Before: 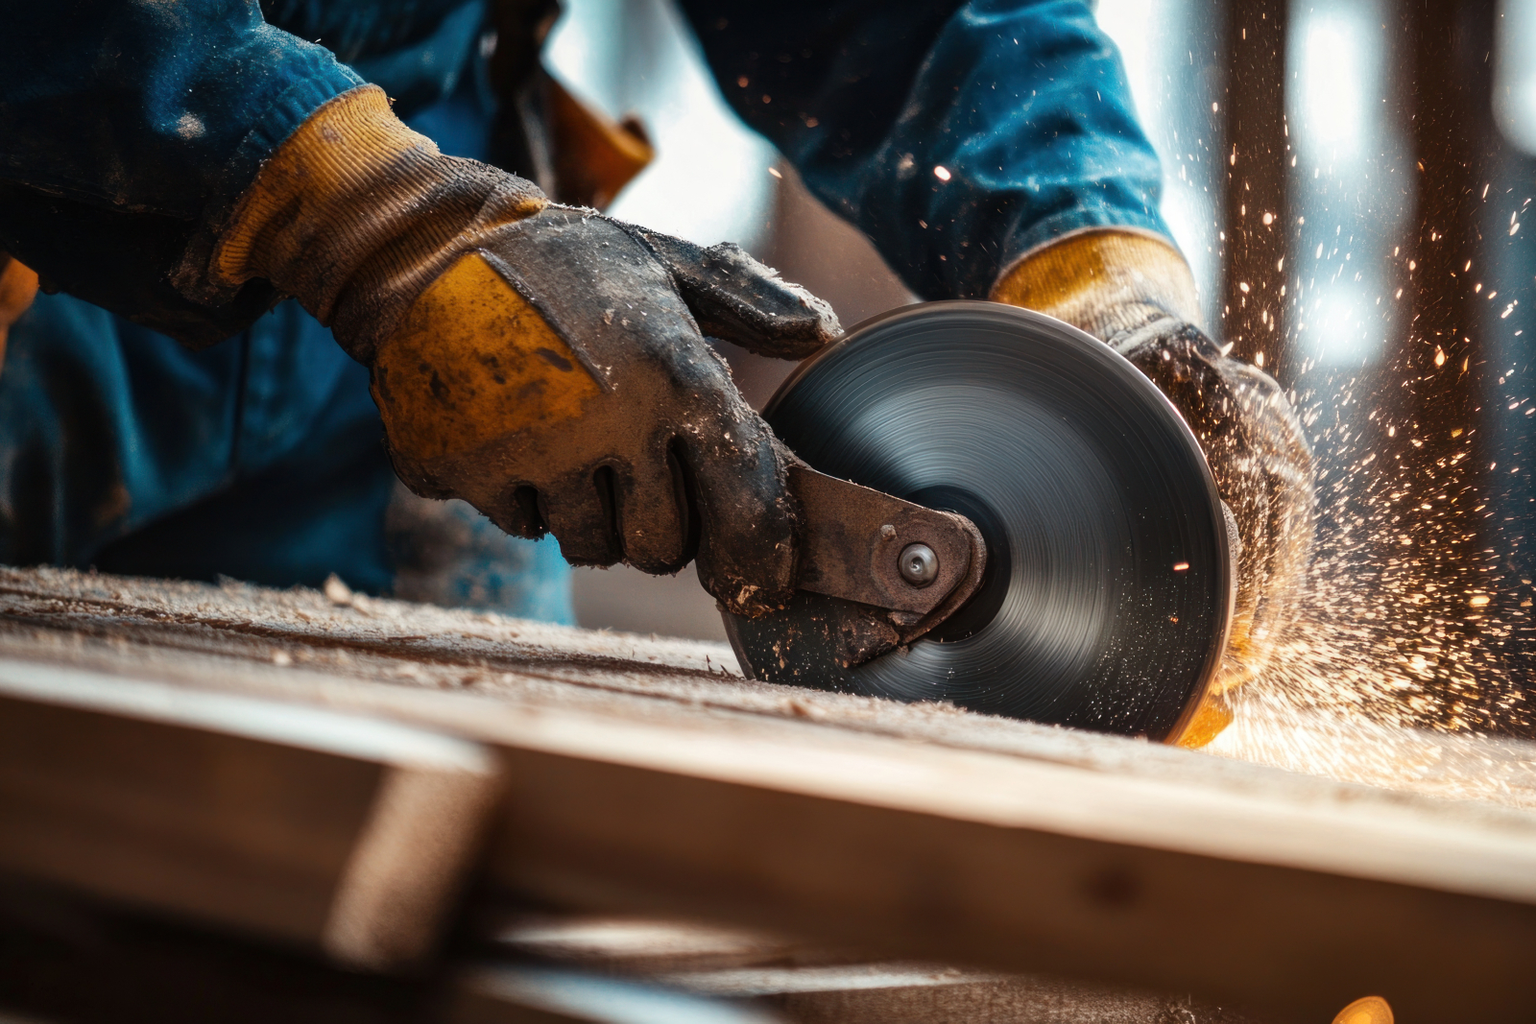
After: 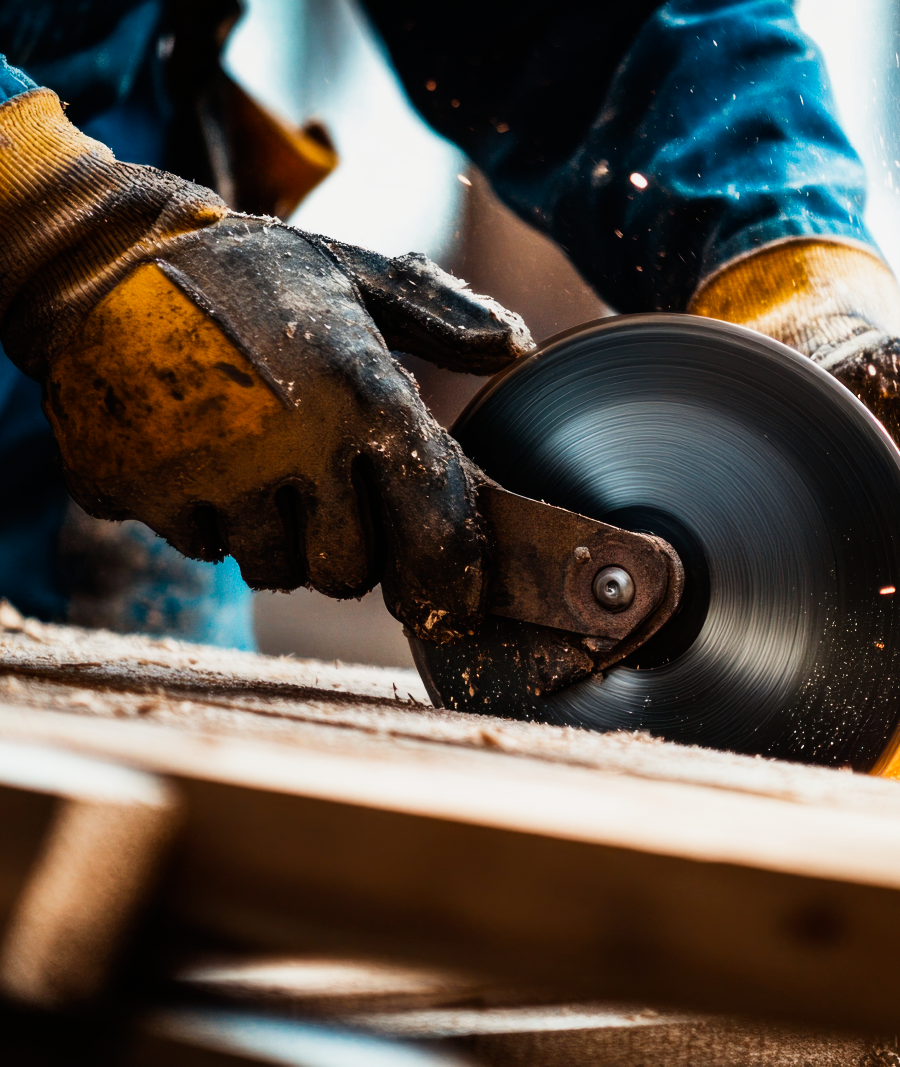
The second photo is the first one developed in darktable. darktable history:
crop: left 21.496%, right 22.254%
sigmoid: contrast 1.86, skew 0.35
